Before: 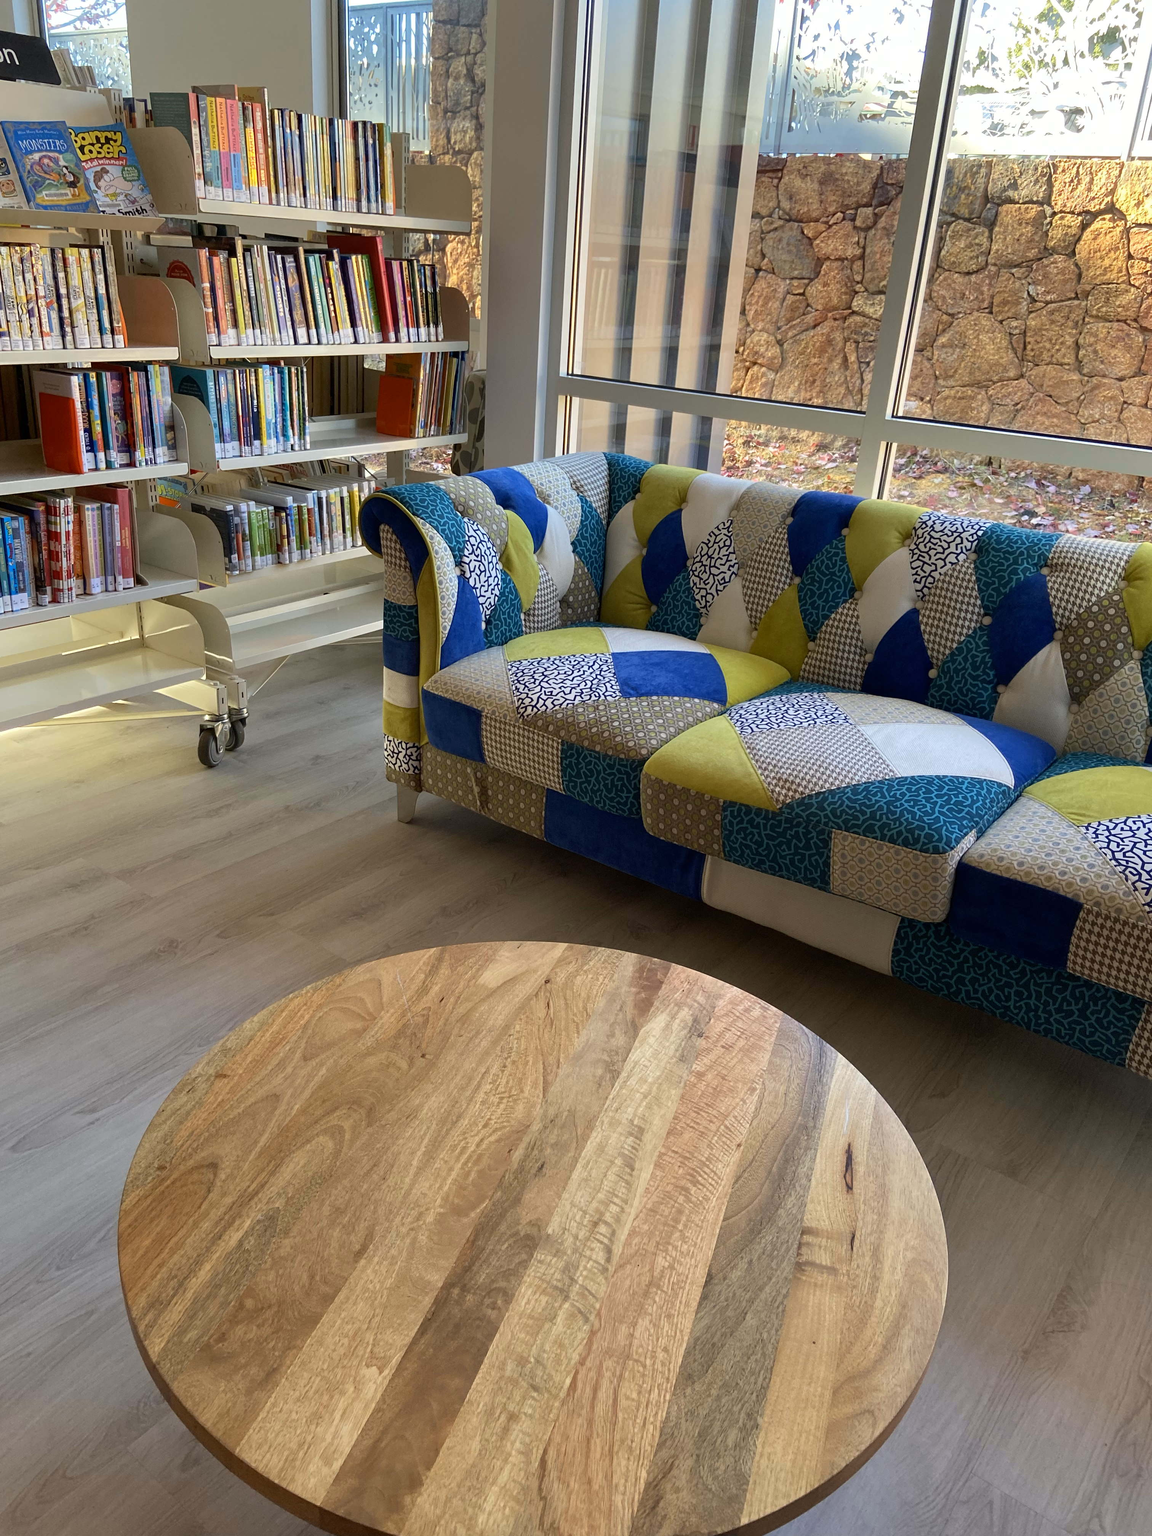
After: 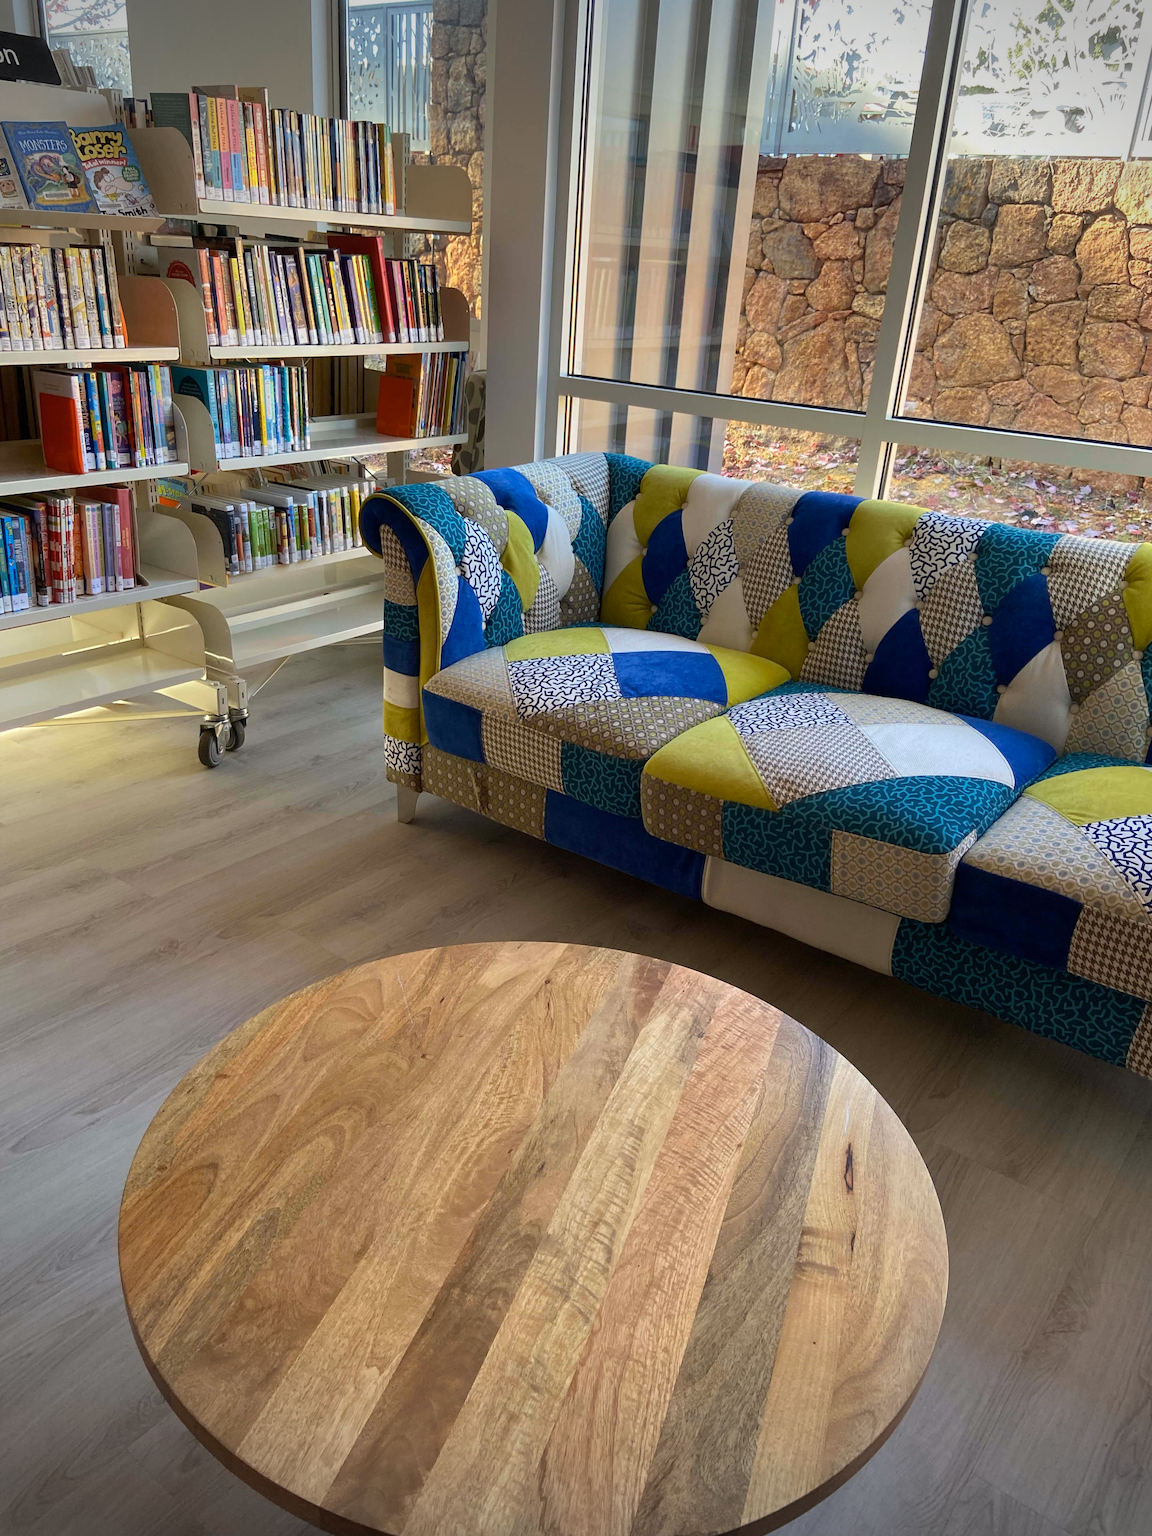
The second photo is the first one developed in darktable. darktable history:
vignetting: fall-off start 89.35%, fall-off radius 44.14%, width/height ratio 1.156, unbound false
color zones: curves: ch1 [(0.077, 0.436) (0.25, 0.5) (0.75, 0.5)]
